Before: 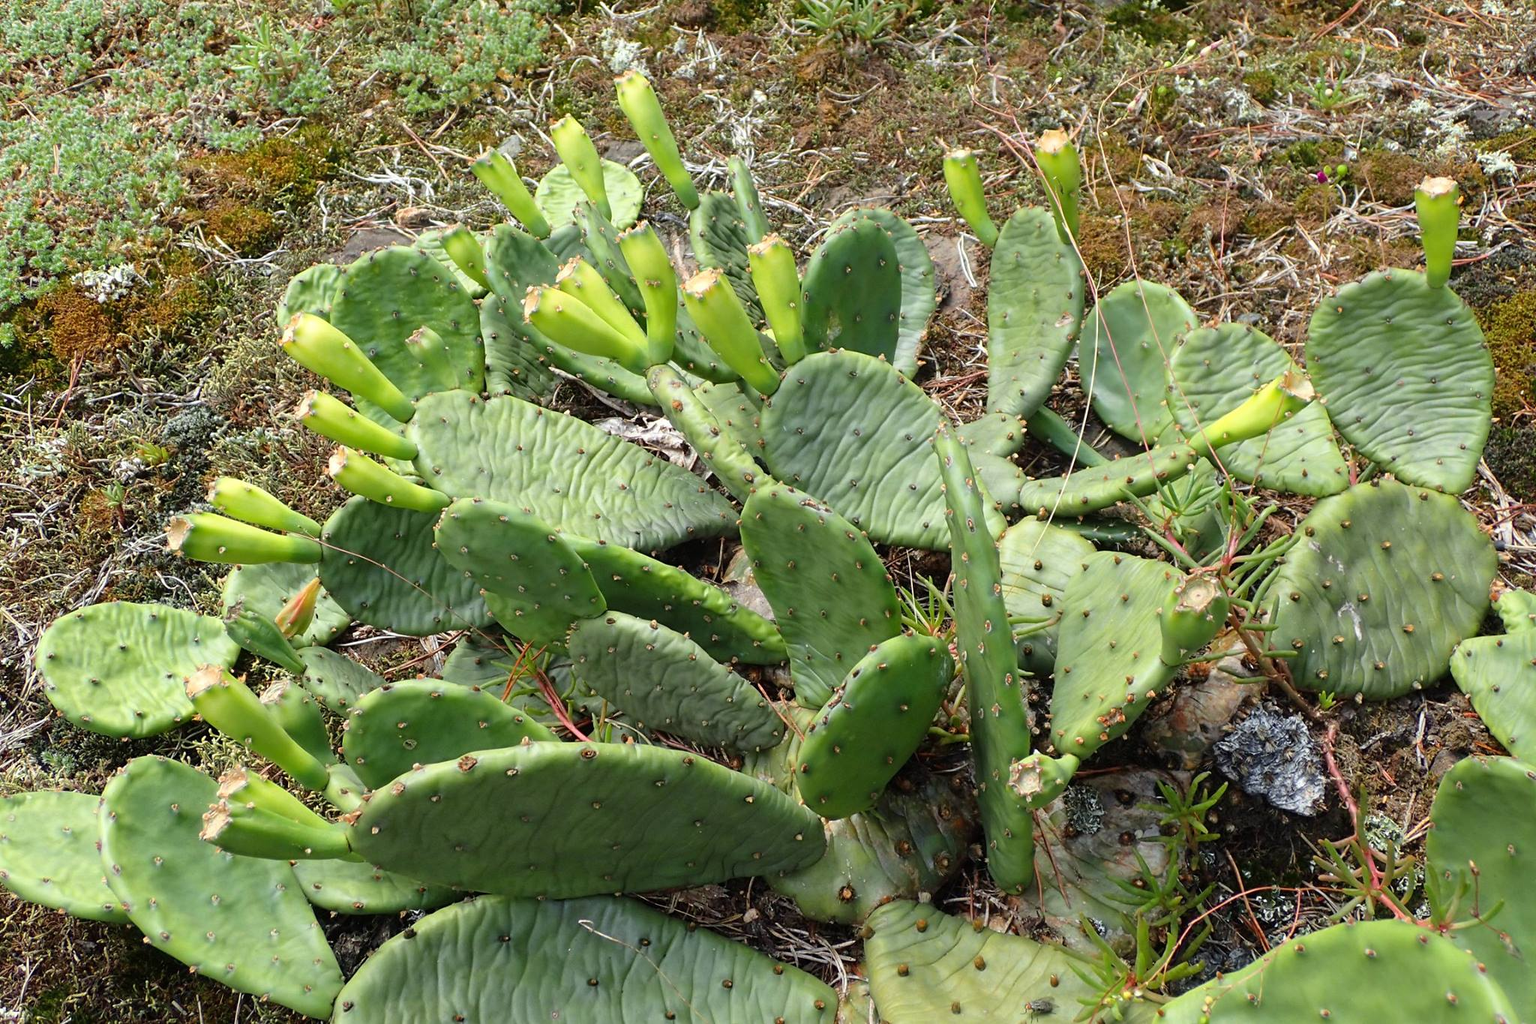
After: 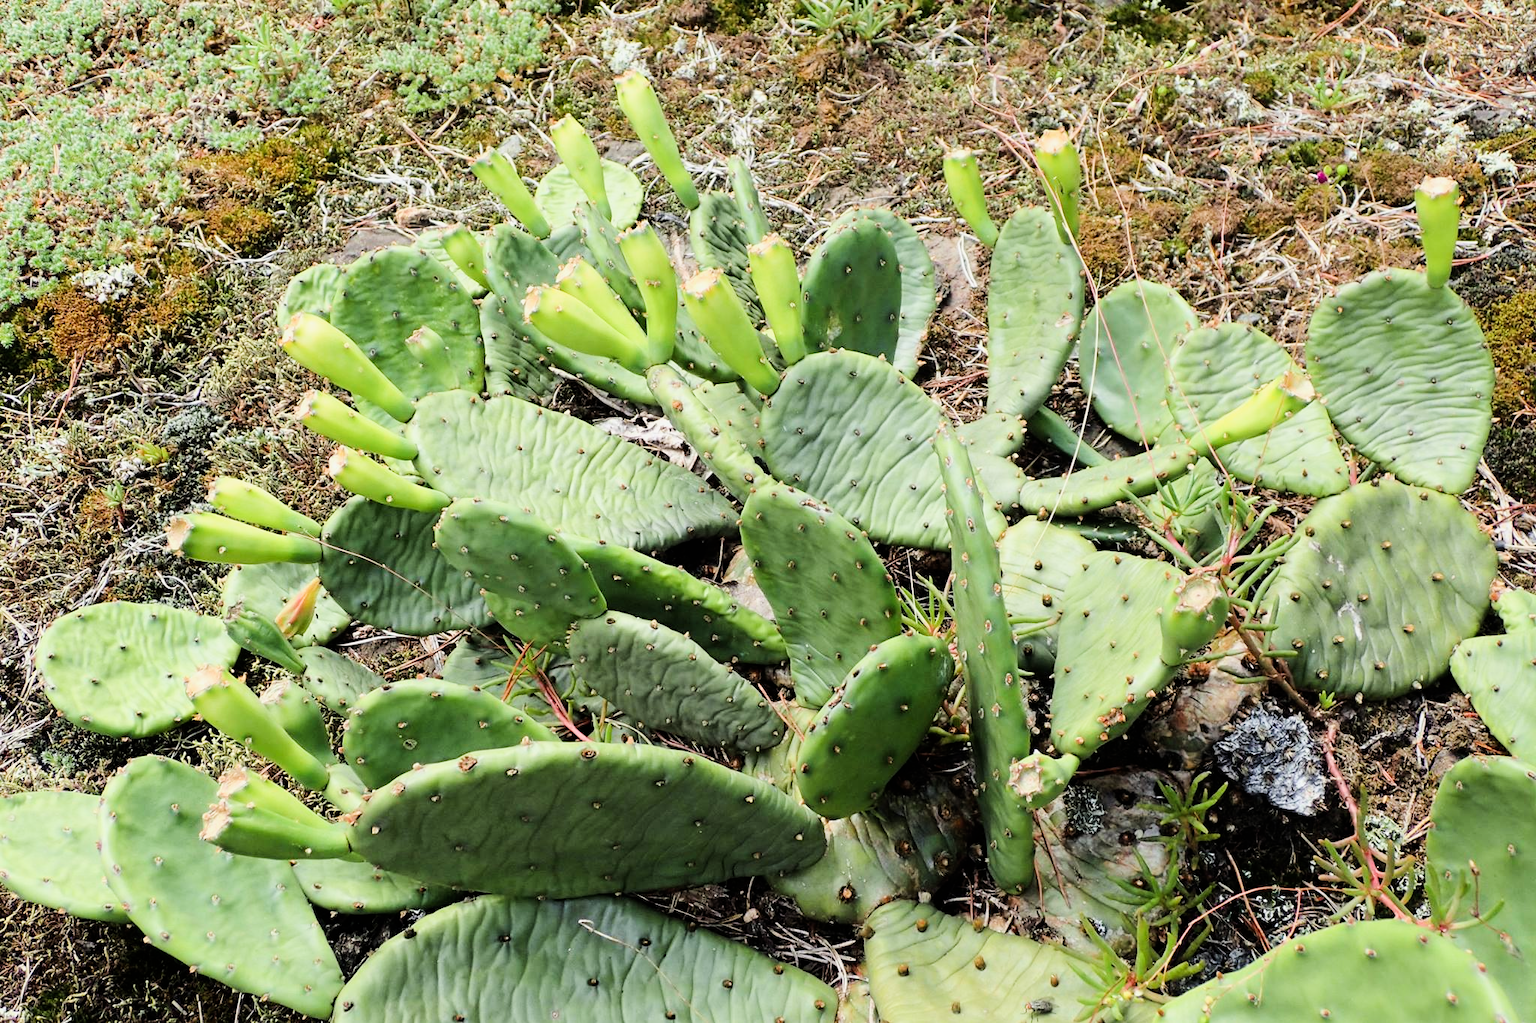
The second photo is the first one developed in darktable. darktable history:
tone equalizer: -8 EV -0.75 EV, -7 EV -0.7 EV, -6 EV -0.6 EV, -5 EV -0.4 EV, -3 EV 0.4 EV, -2 EV 0.6 EV, -1 EV 0.7 EV, +0 EV 0.75 EV, edges refinement/feathering 500, mask exposure compensation -1.57 EV, preserve details no
exposure: exposure 0.485 EV, compensate highlight preservation false
filmic rgb: black relative exposure -7.65 EV, white relative exposure 4.56 EV, hardness 3.61
